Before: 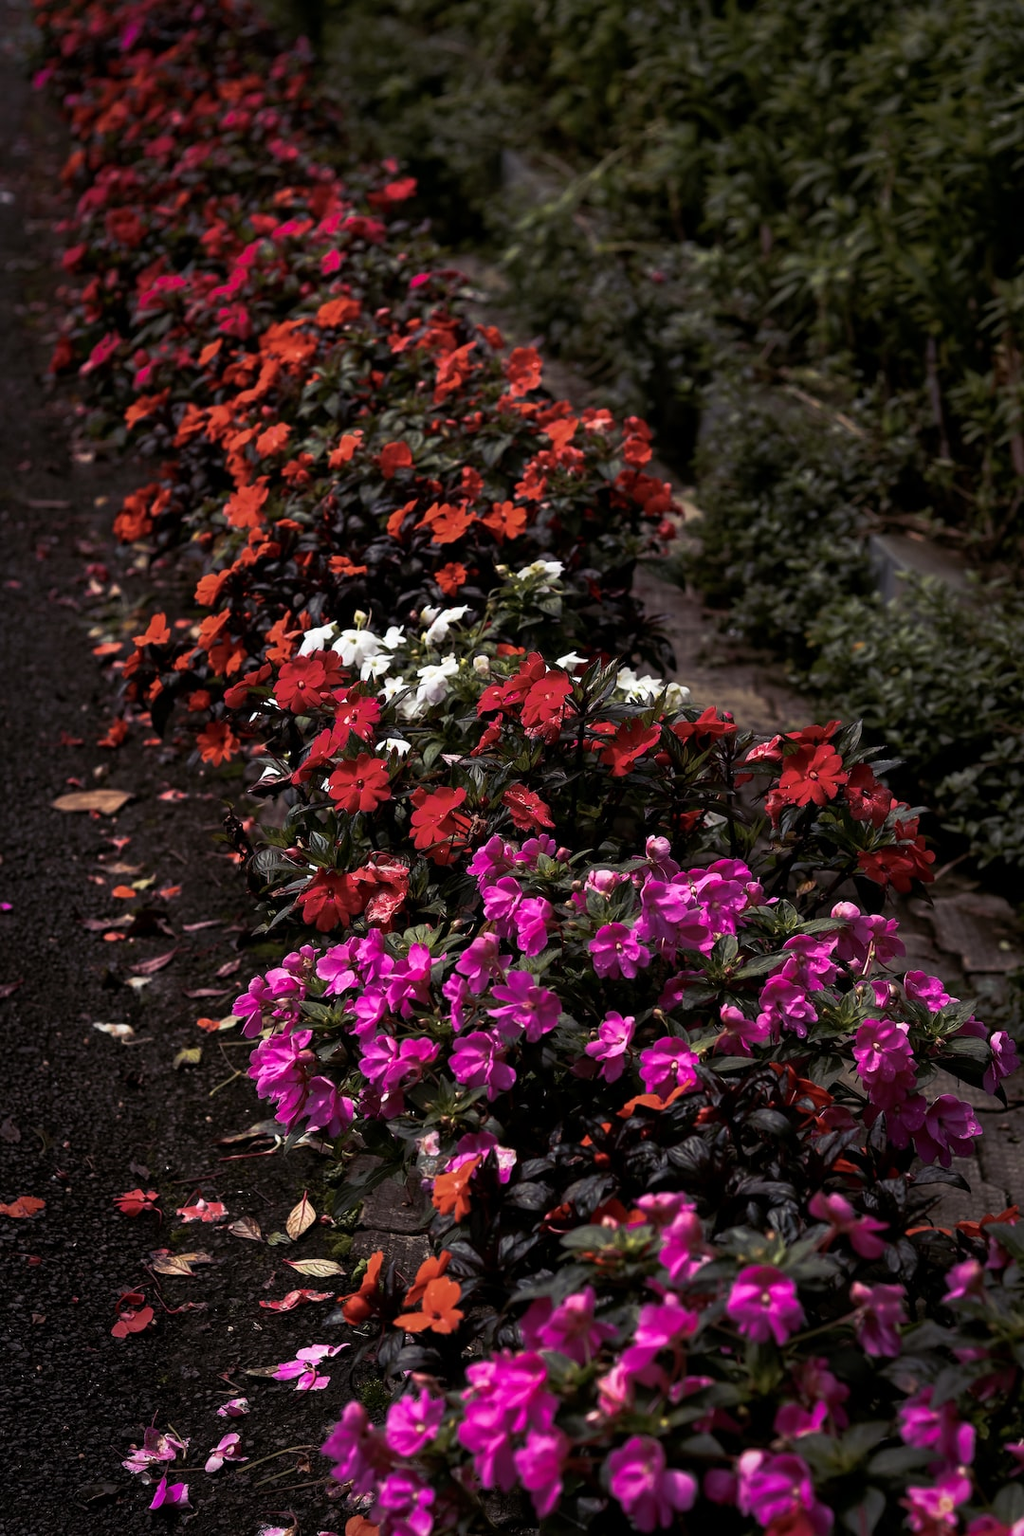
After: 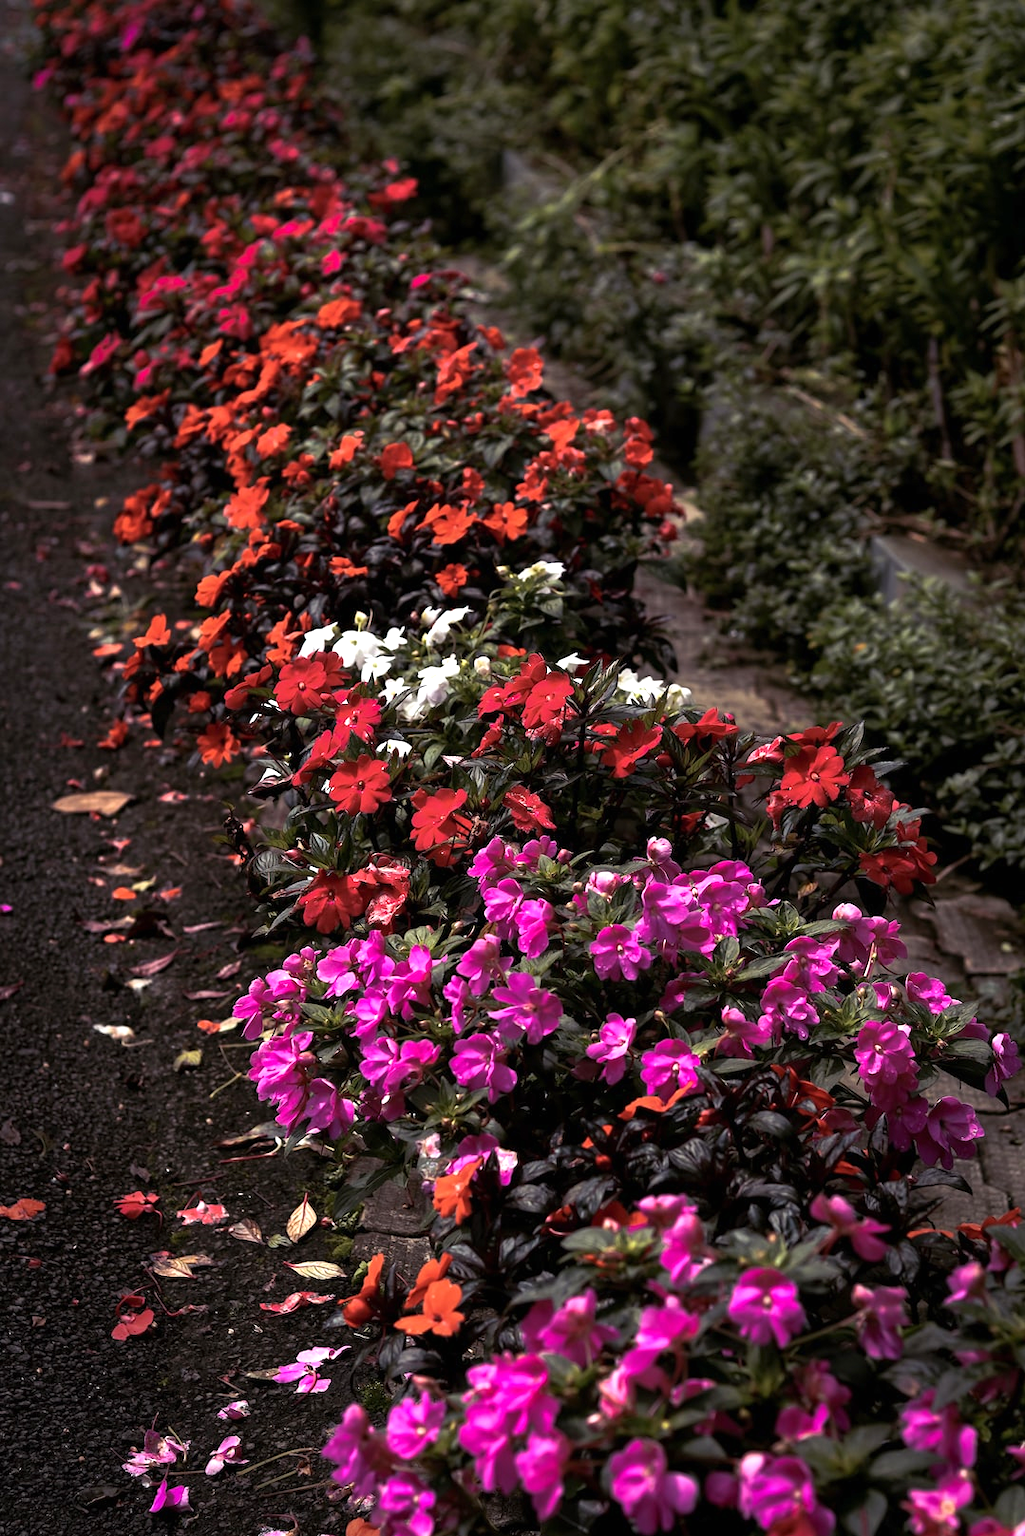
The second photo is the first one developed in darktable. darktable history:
crop: top 0.05%, bottom 0.098%
exposure: black level correction 0, exposure 0.7 EV, compensate exposure bias true, compensate highlight preservation false
